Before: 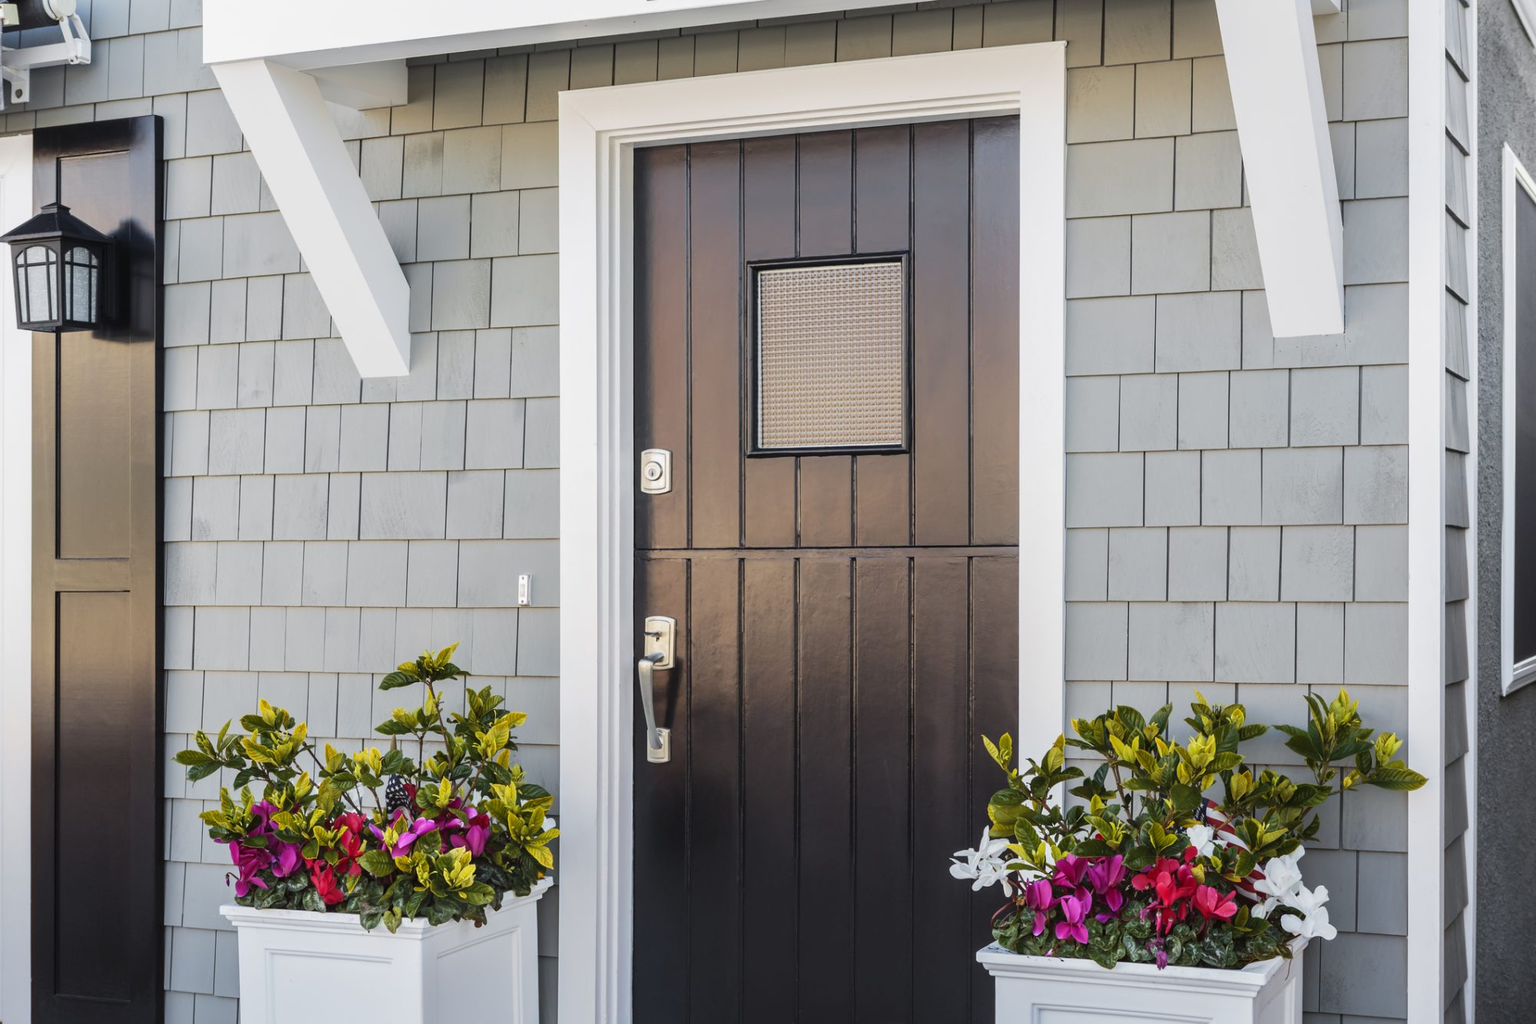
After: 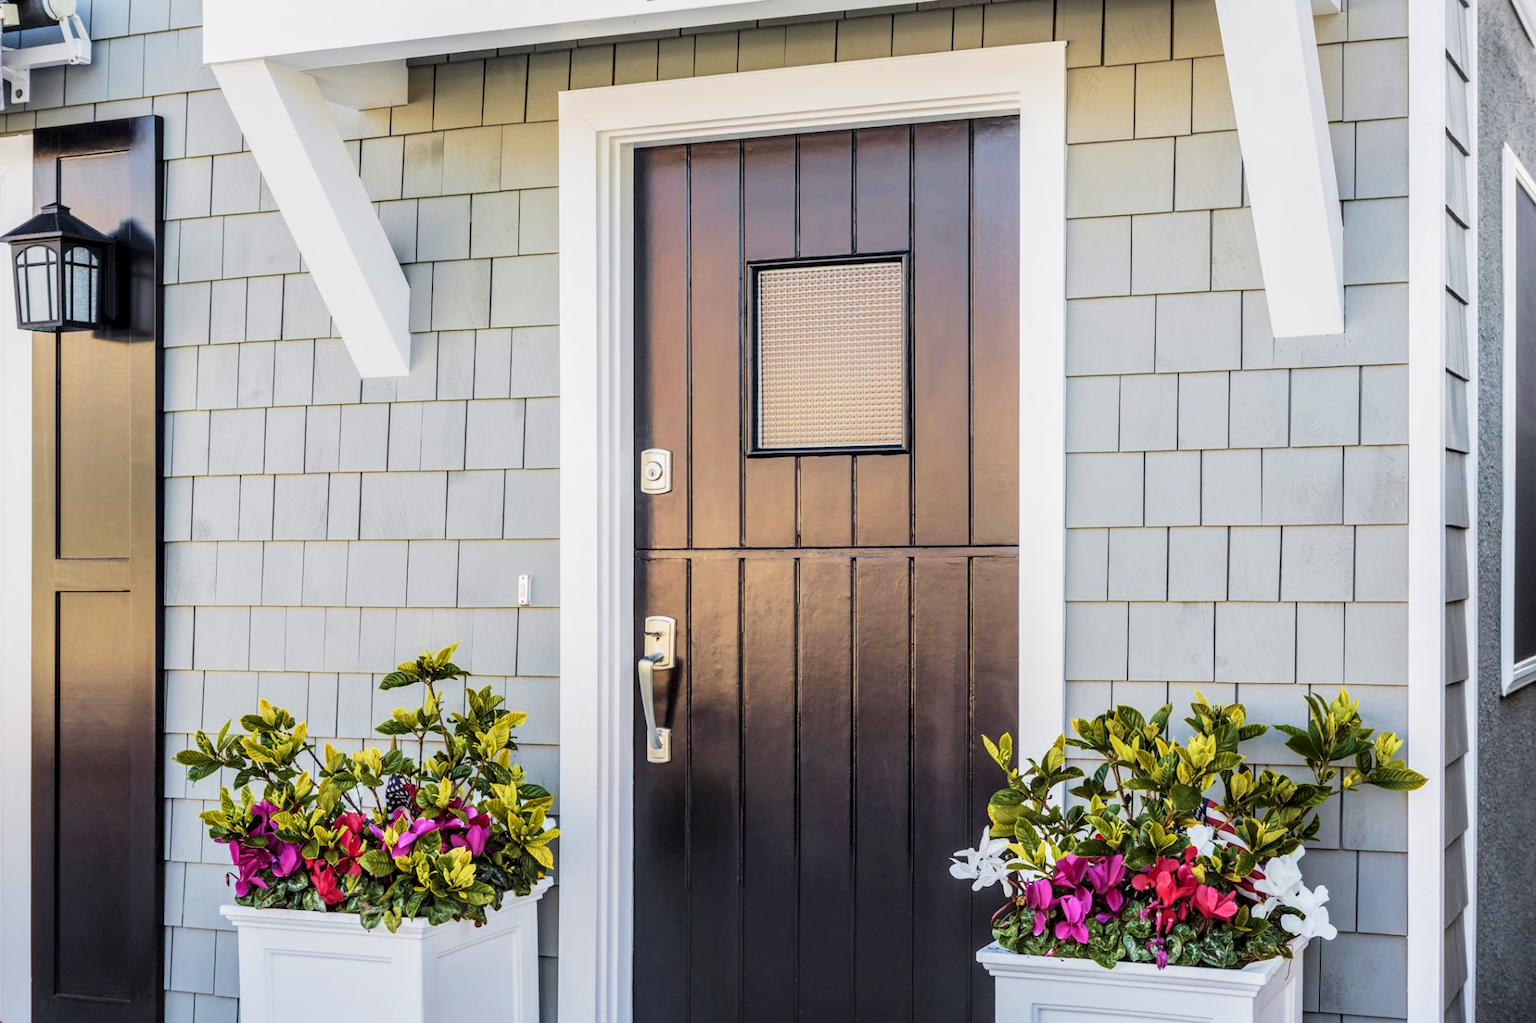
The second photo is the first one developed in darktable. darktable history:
filmic rgb: black relative exposure -7.65 EV, white relative exposure 4.56 EV, hardness 3.61
local contrast: highlights 59%, detail 145%
velvia: strength 56%
exposure: black level correction -0.002, exposure 0.708 EV, compensate exposure bias true, compensate highlight preservation false
